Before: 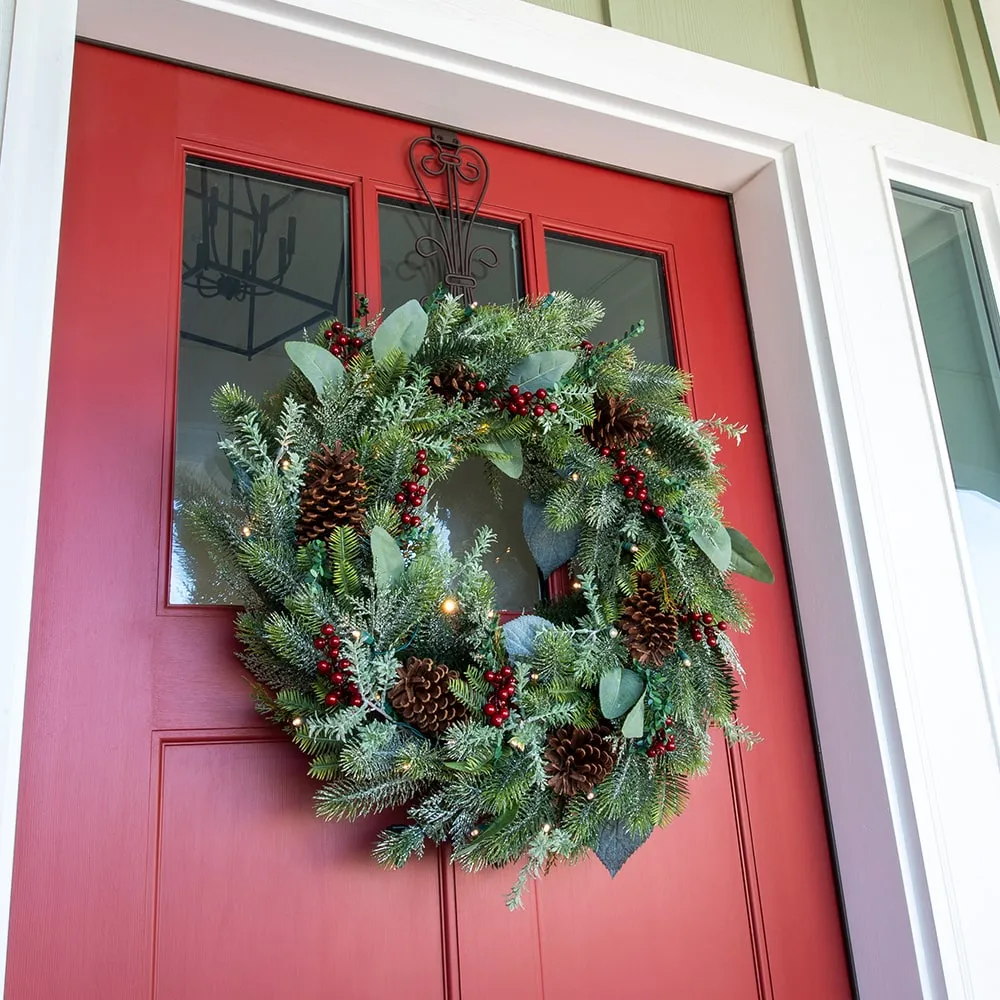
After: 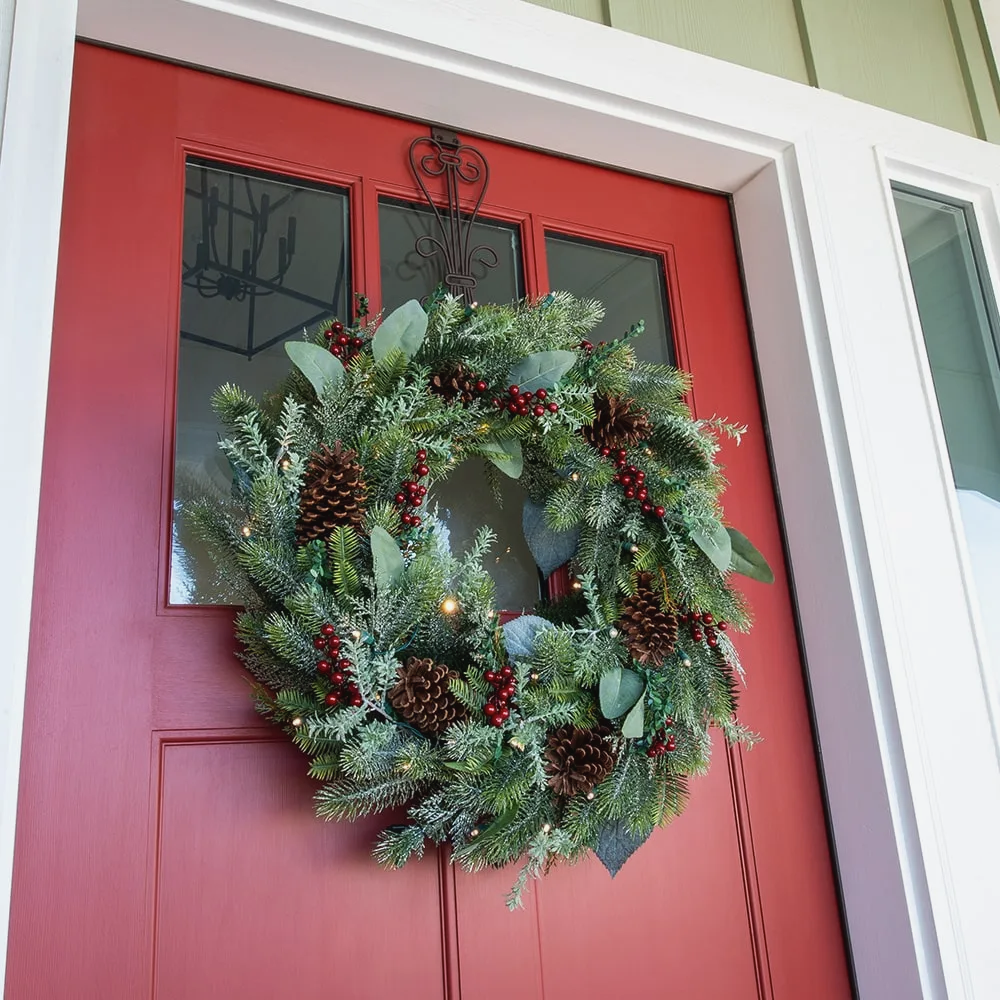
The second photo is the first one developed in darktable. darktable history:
contrast brightness saturation: contrast -0.067, brightness -0.033, saturation -0.112
